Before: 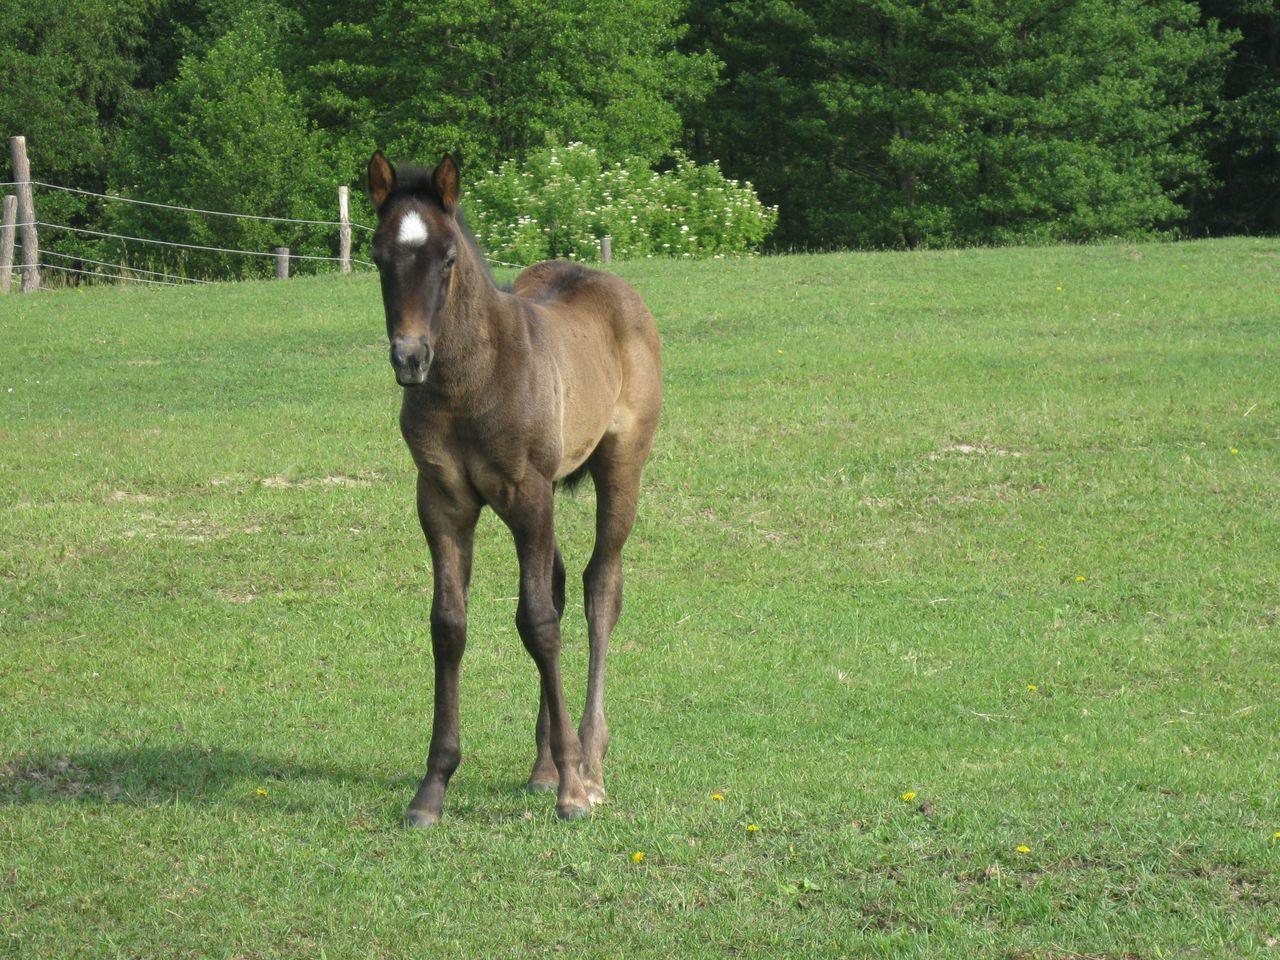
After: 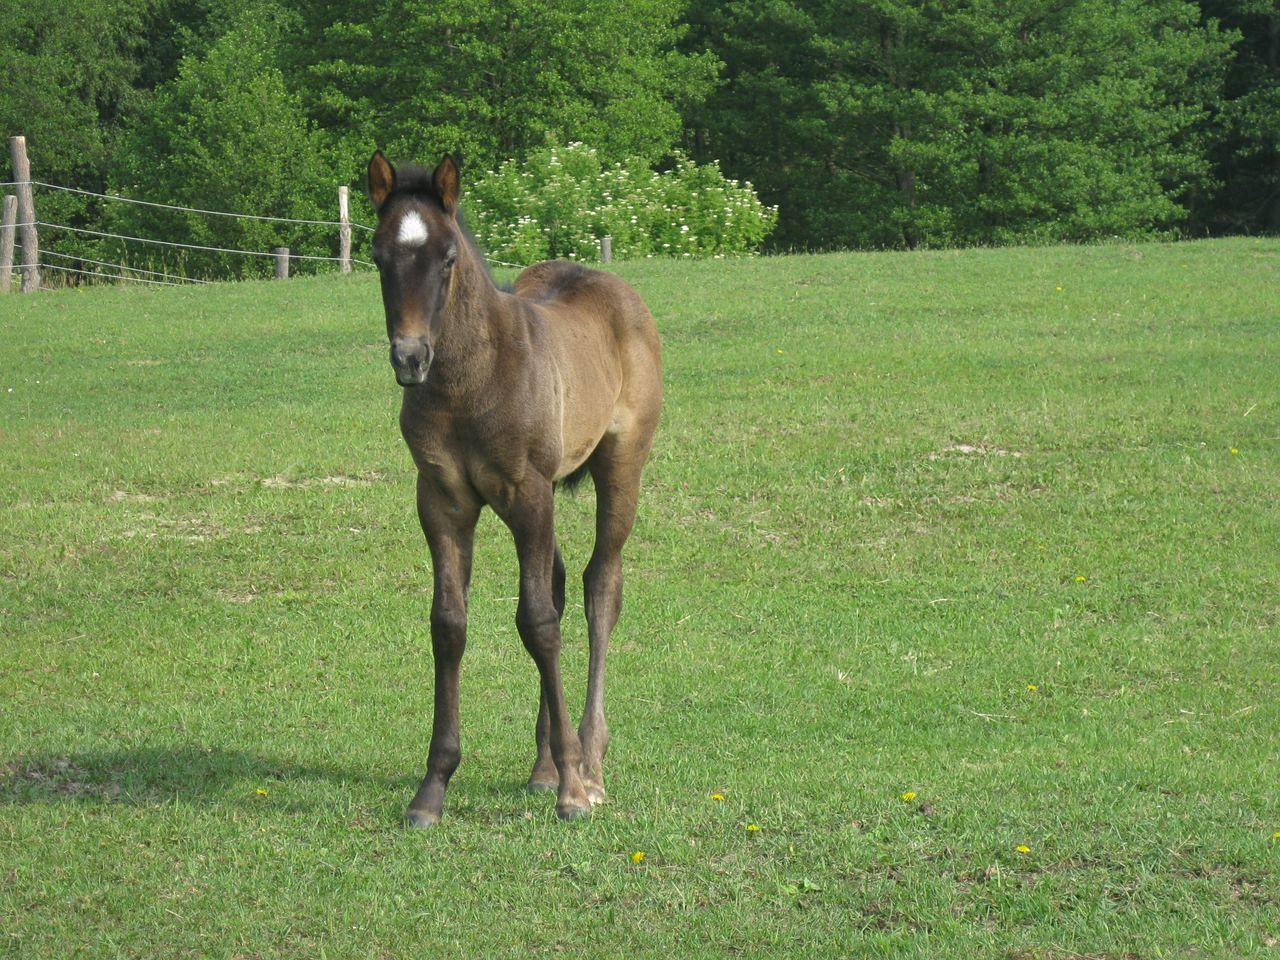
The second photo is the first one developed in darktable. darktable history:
shadows and highlights: on, module defaults
sharpen: amount 0.209
